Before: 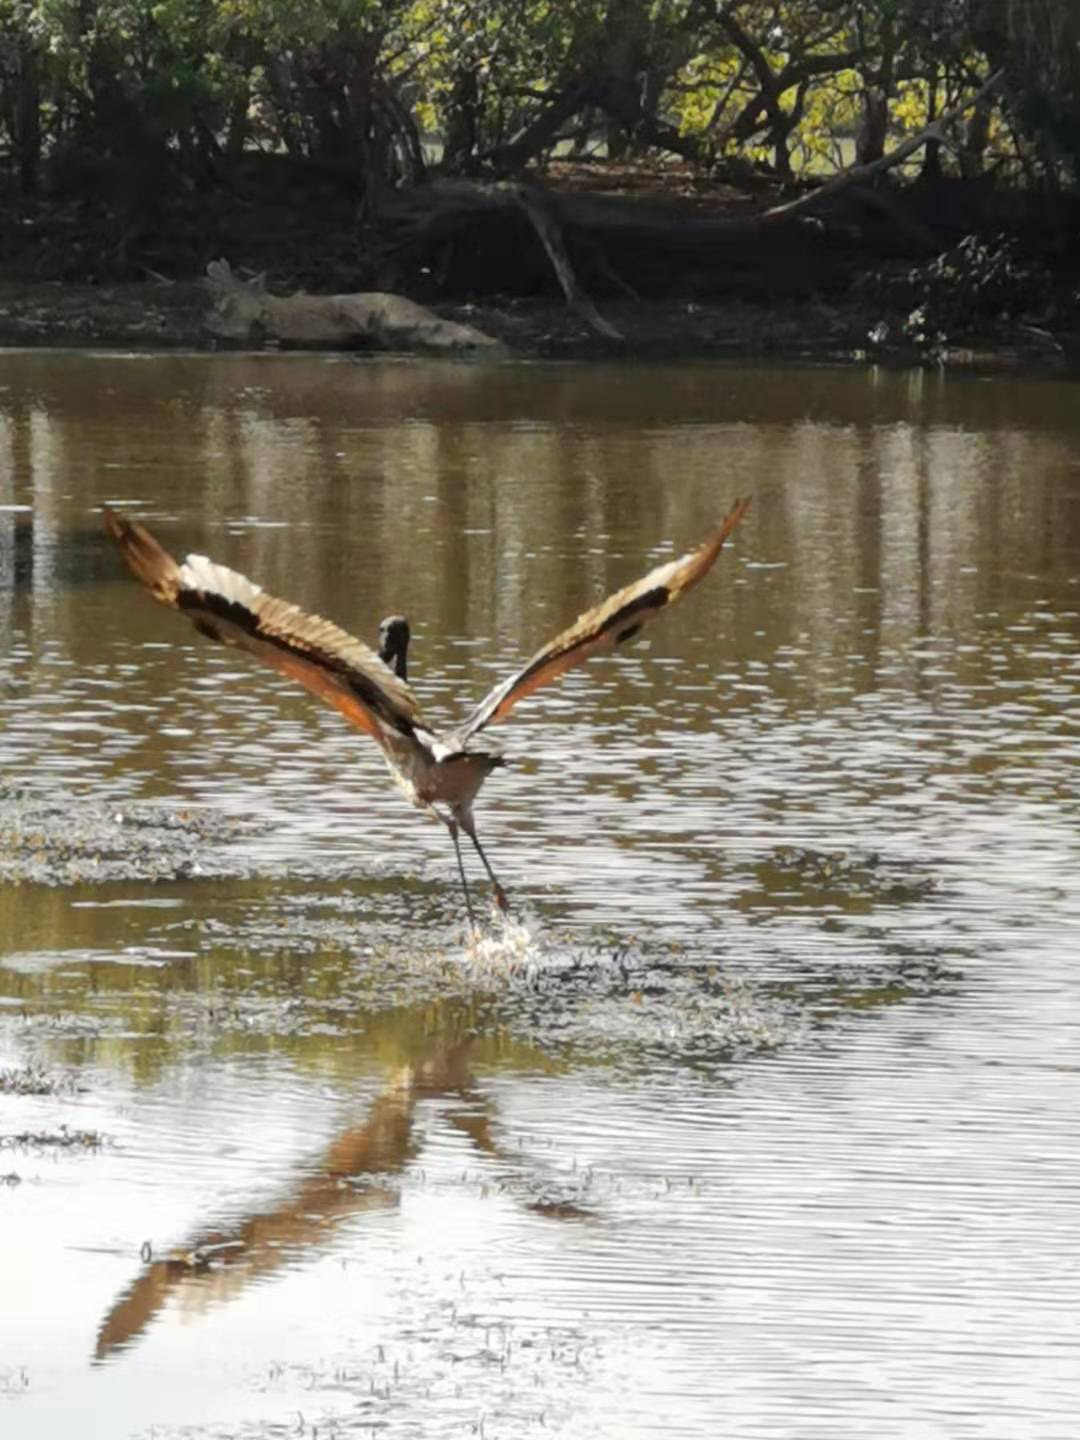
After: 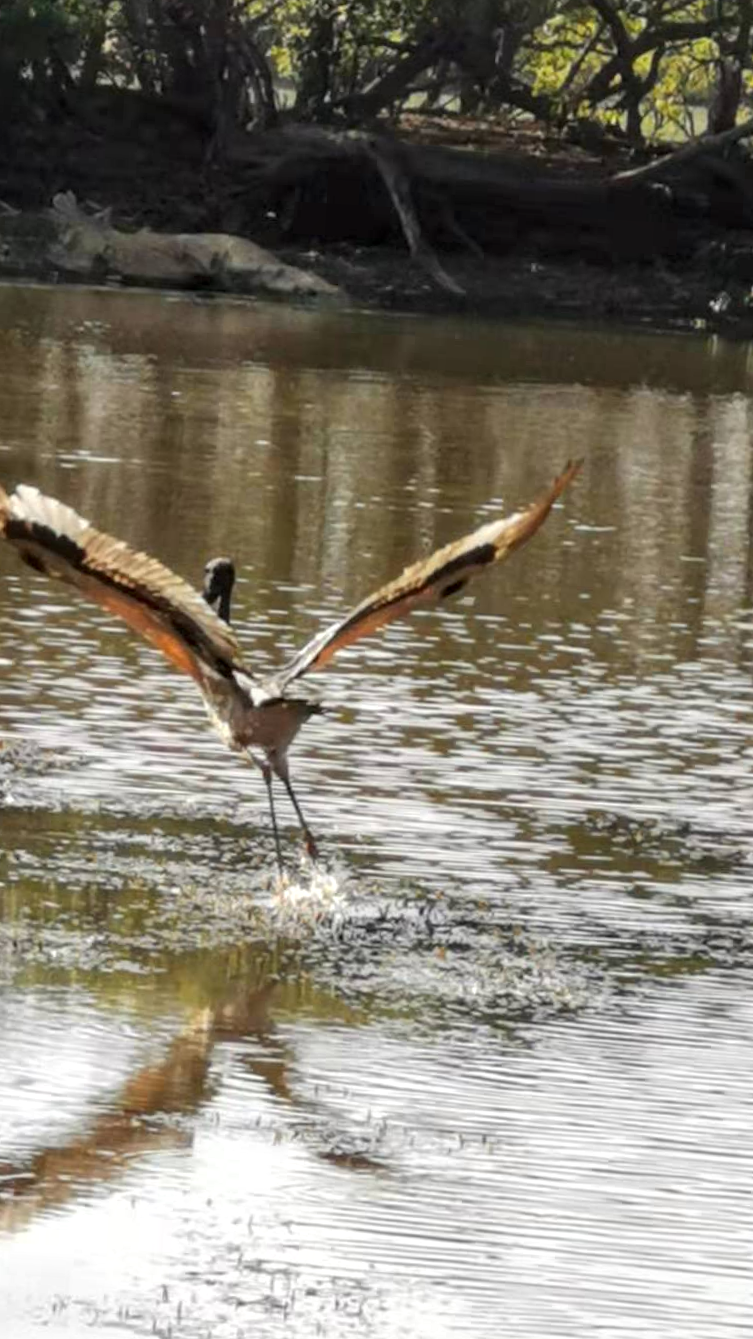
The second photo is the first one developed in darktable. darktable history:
crop and rotate: angle -3.27°, left 14.277%, top 0.028%, right 10.766%, bottom 0.028%
local contrast: on, module defaults
white balance: emerald 1
